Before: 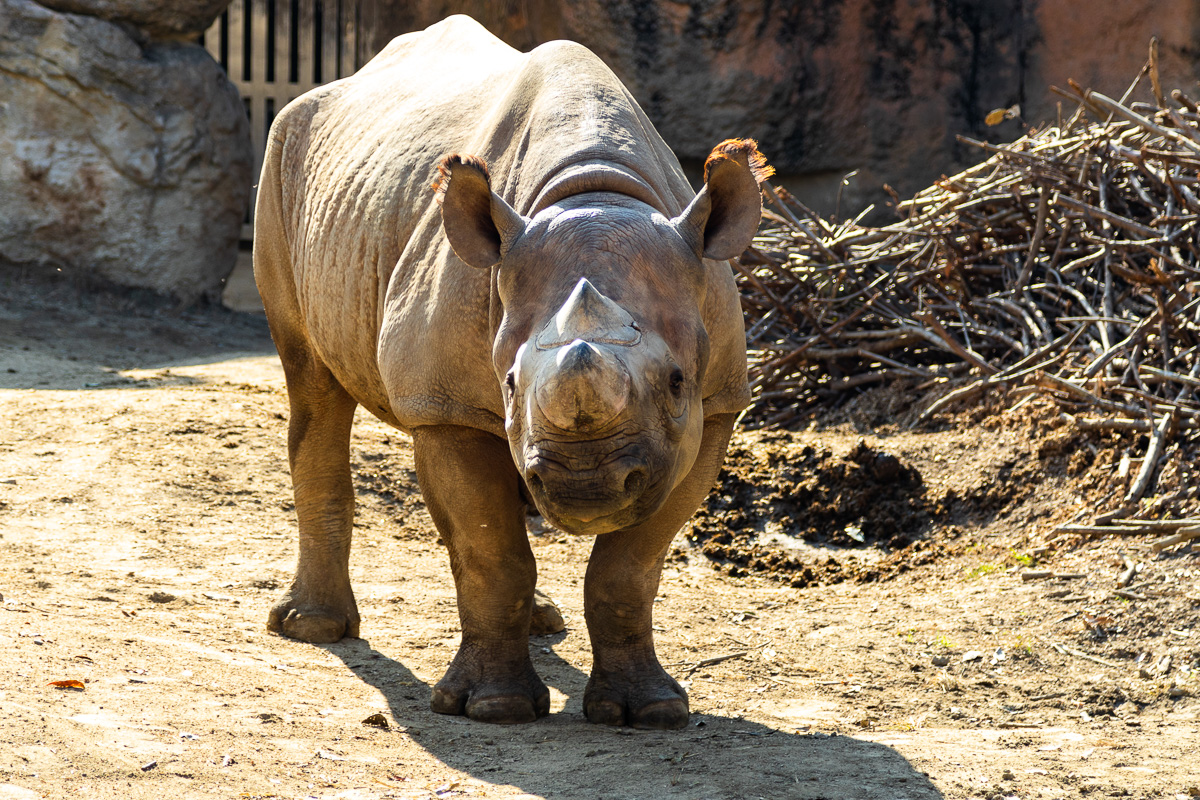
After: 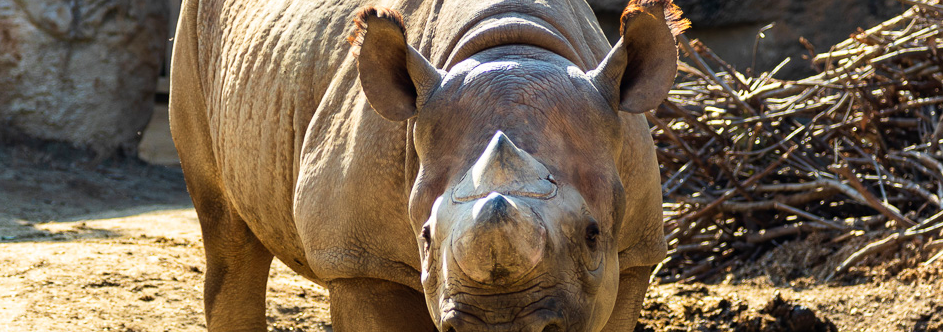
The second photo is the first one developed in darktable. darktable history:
velvia: on, module defaults
crop: left 7.036%, top 18.398%, right 14.379%, bottom 40.043%
